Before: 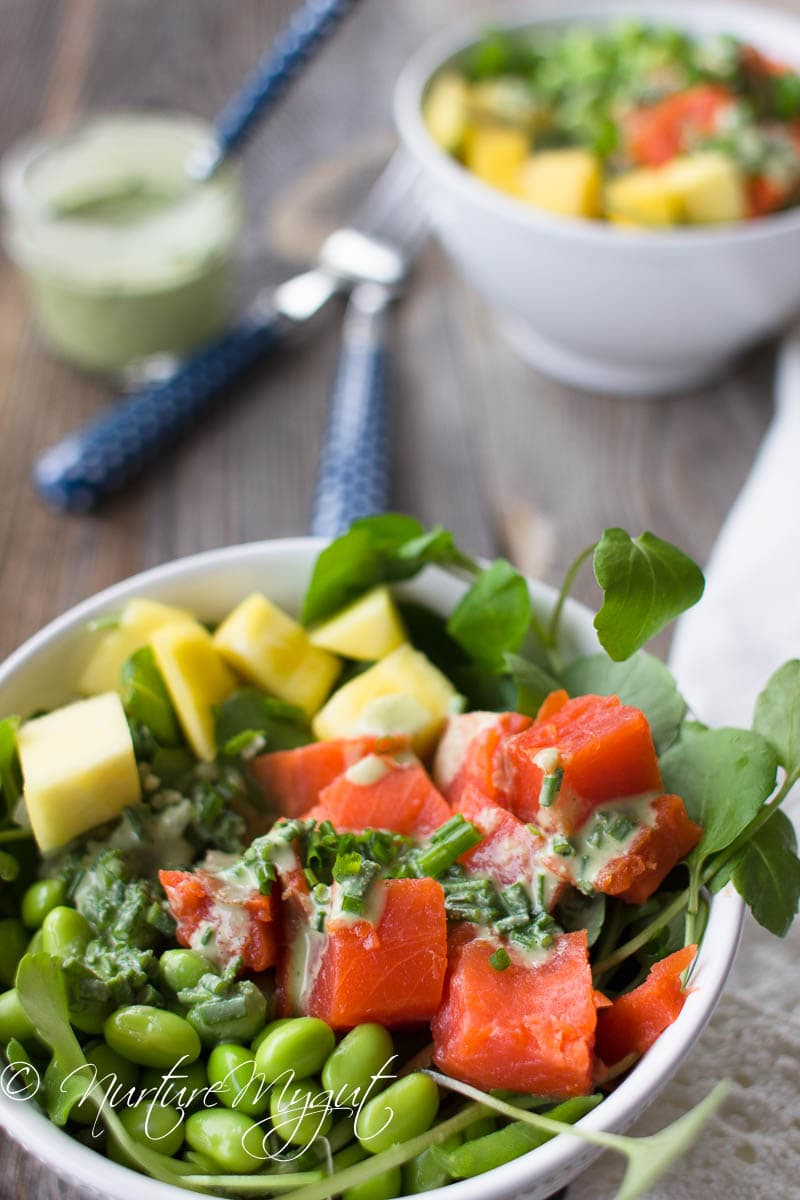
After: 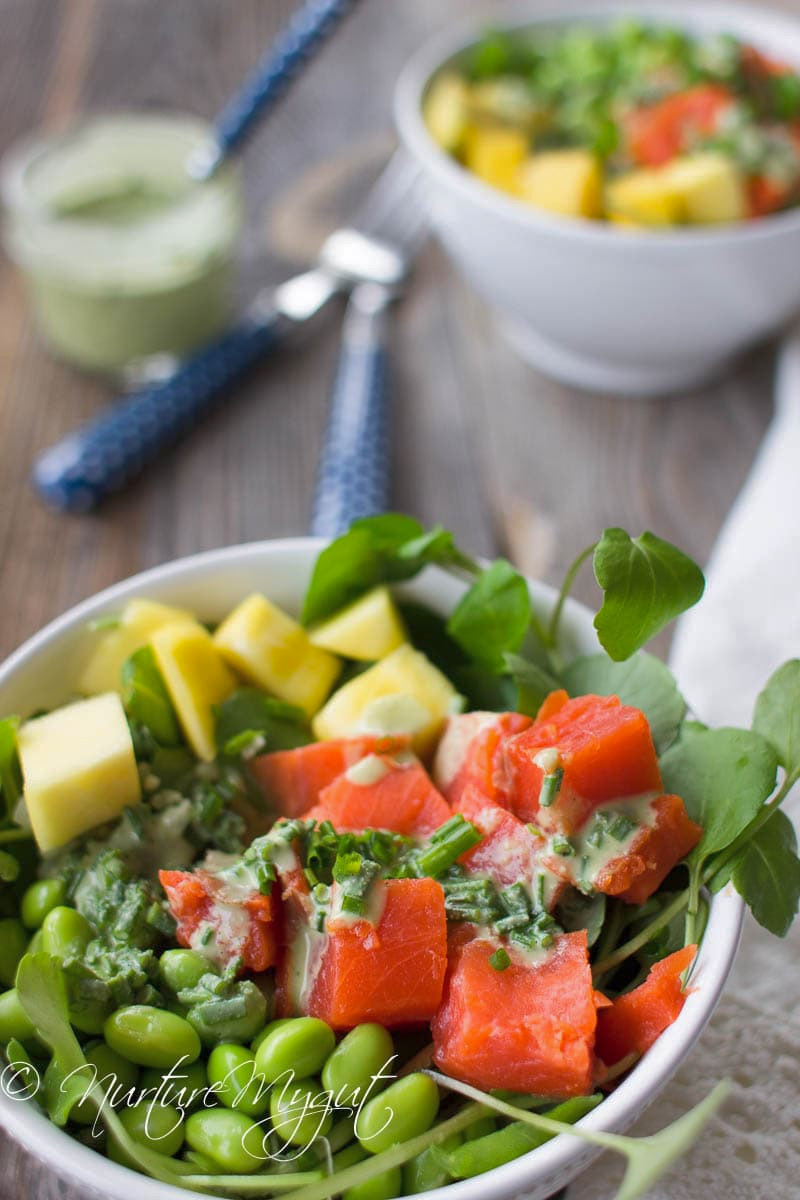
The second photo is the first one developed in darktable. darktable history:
shadows and highlights: on, module defaults
tone equalizer: edges refinement/feathering 500, mask exposure compensation -1.57 EV, preserve details no
